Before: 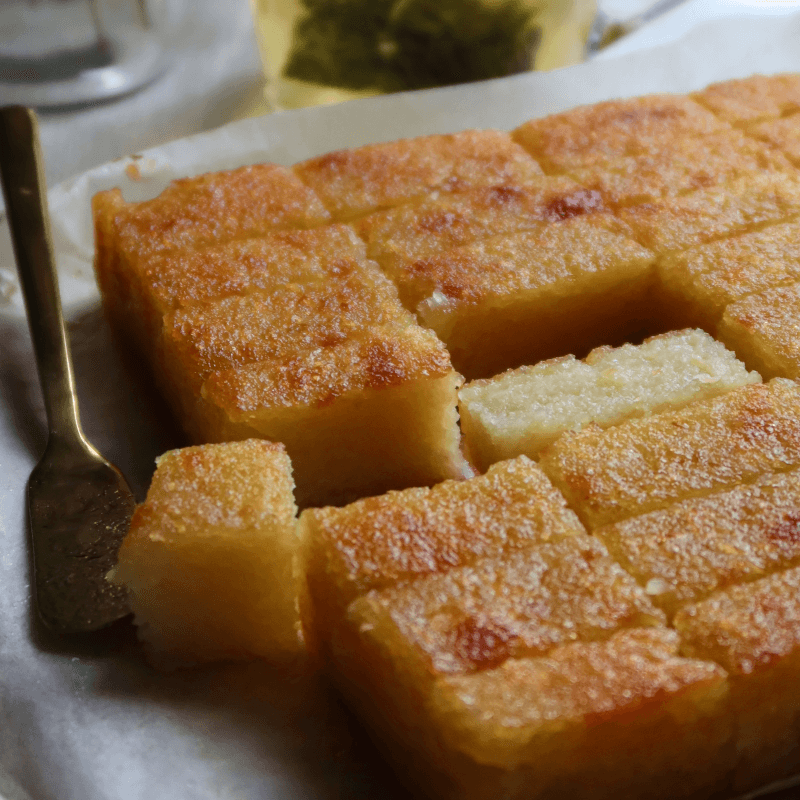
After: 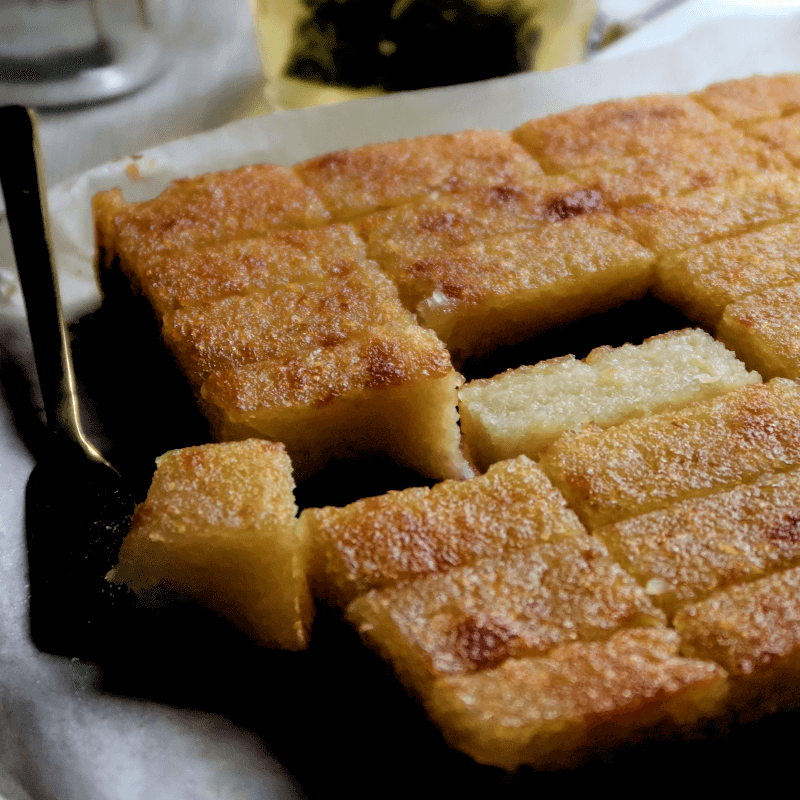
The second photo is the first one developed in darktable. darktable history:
exposure: compensate highlight preservation false
rgb levels: levels [[0.034, 0.472, 0.904], [0, 0.5, 1], [0, 0.5, 1]]
